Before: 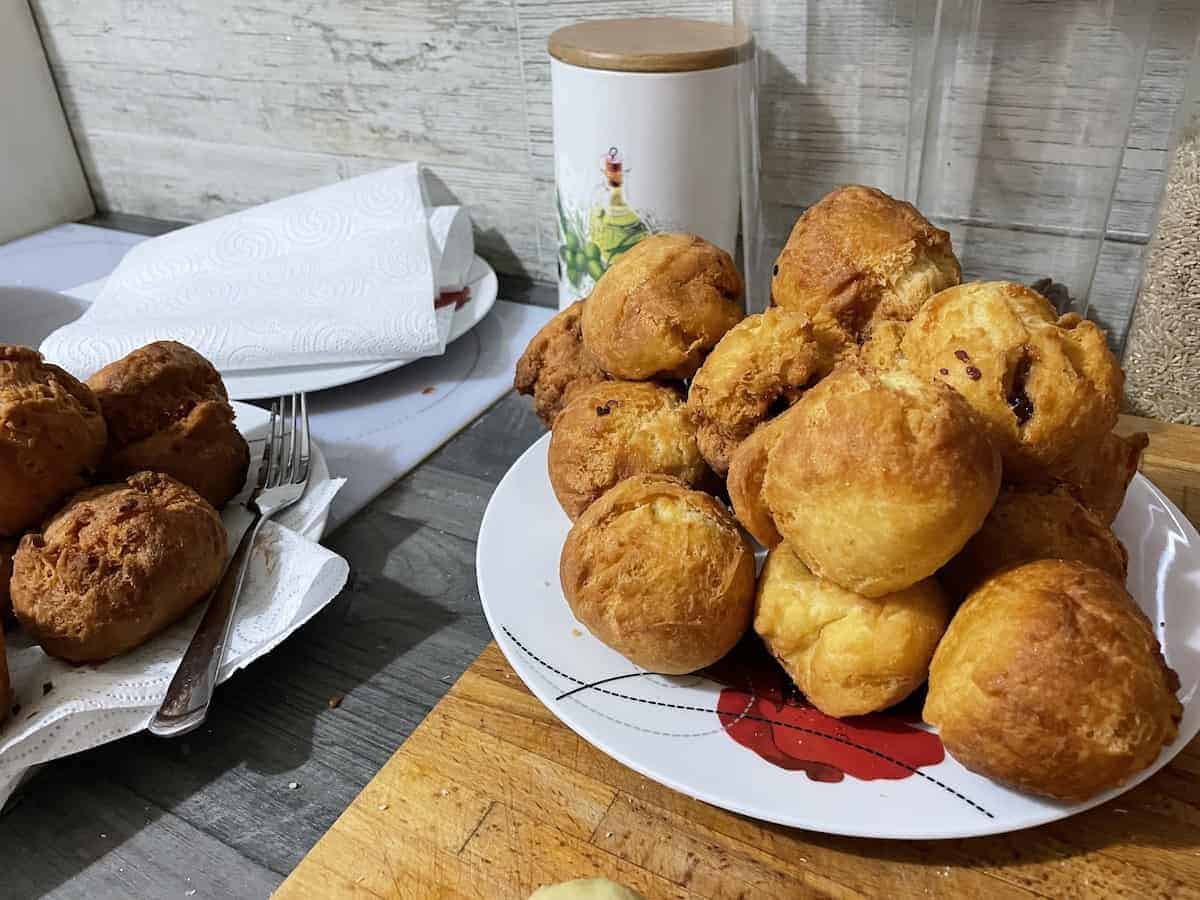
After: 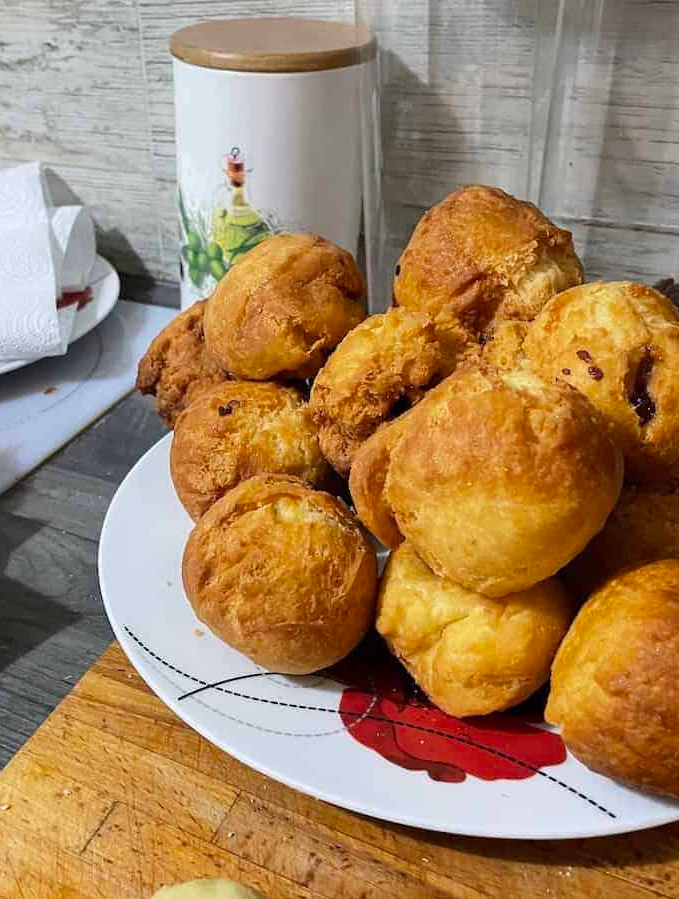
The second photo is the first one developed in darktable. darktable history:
crop: left 31.527%, top 0.018%, right 11.854%
